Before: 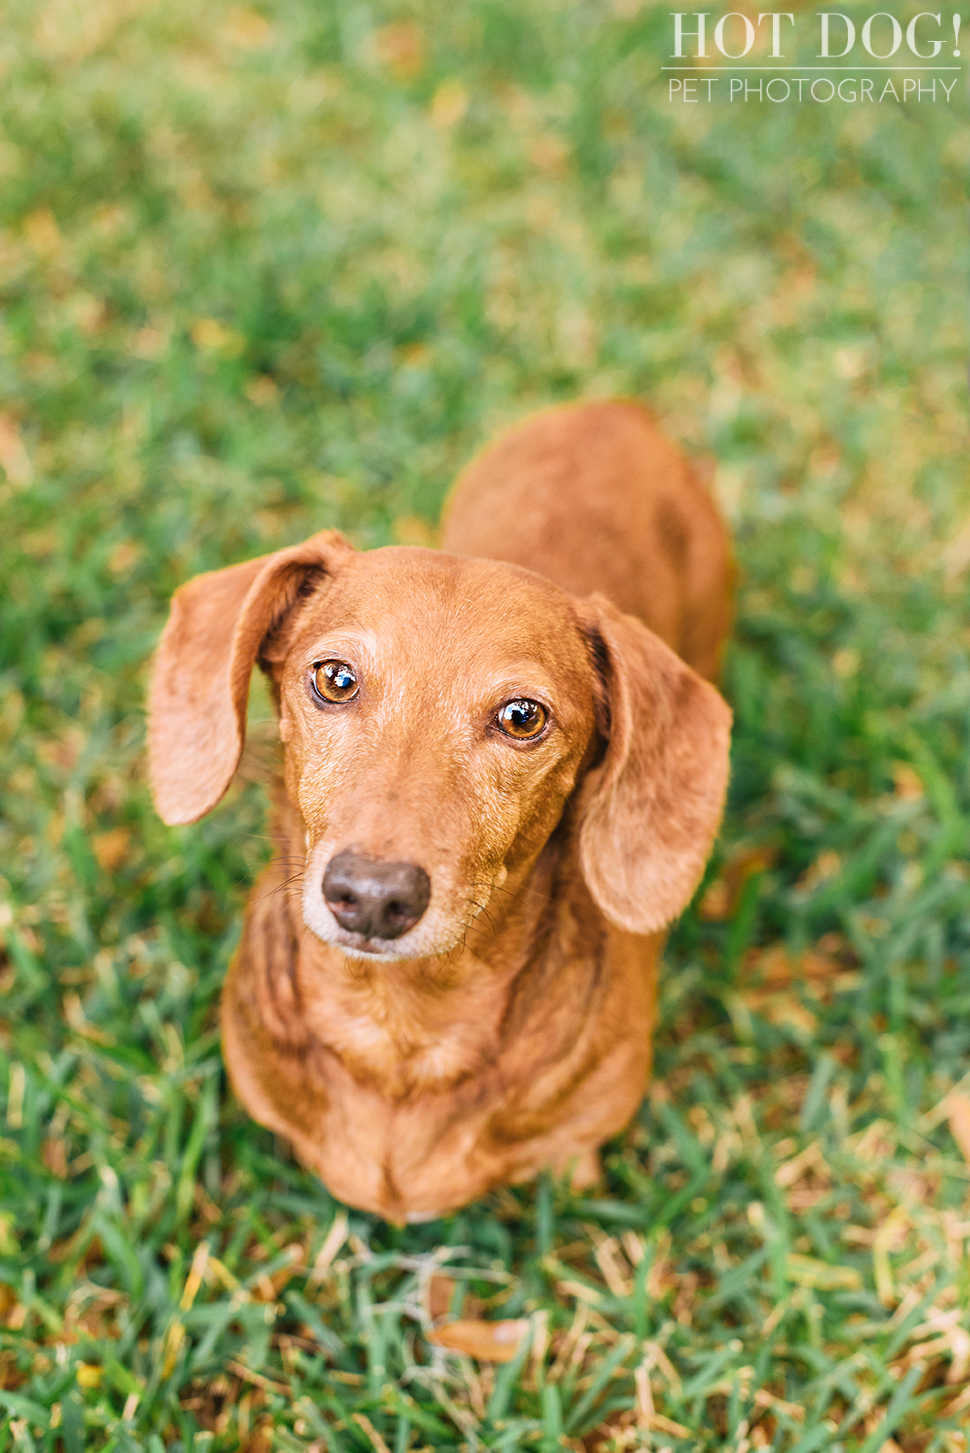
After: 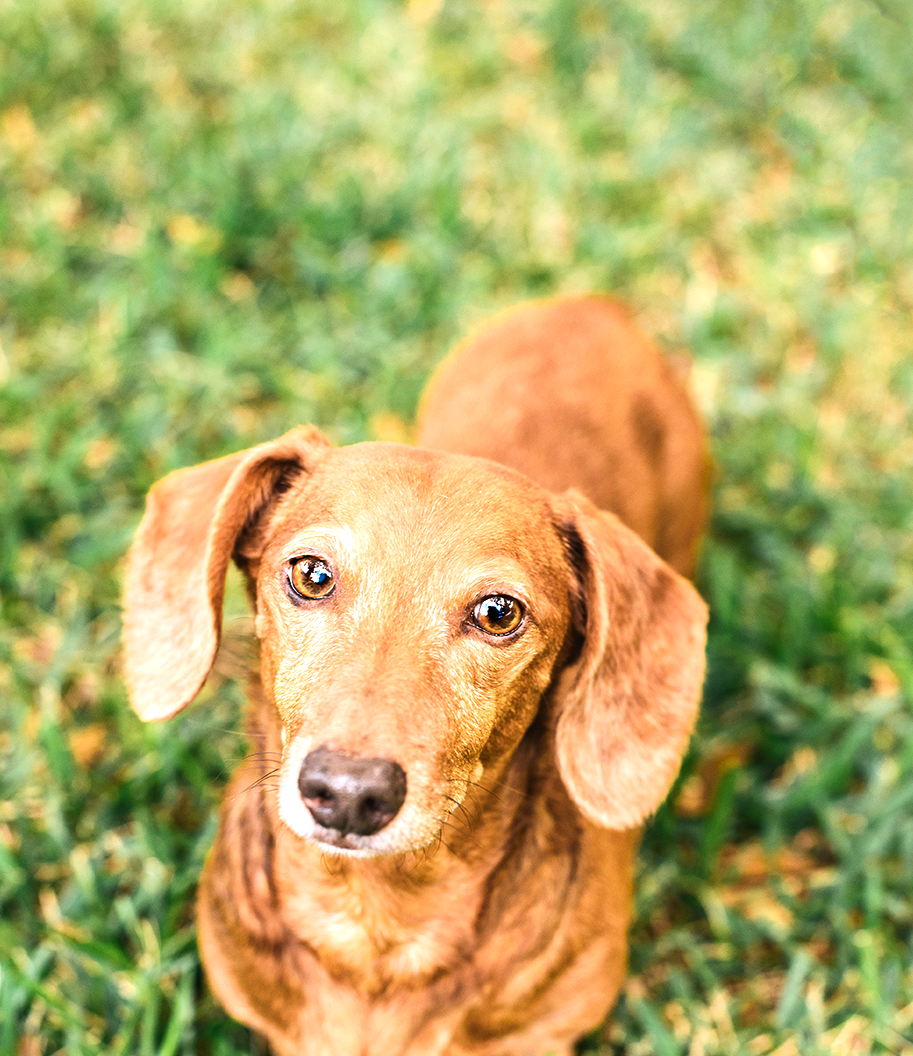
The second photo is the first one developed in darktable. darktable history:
crop: left 2.499%, top 7.166%, right 3.338%, bottom 20.151%
tone equalizer: -8 EV -0.723 EV, -7 EV -0.703 EV, -6 EV -0.581 EV, -5 EV -0.406 EV, -3 EV 0.394 EV, -2 EV 0.6 EV, -1 EV 0.677 EV, +0 EV 0.729 EV, edges refinement/feathering 500, mask exposure compensation -1.57 EV, preserve details no
